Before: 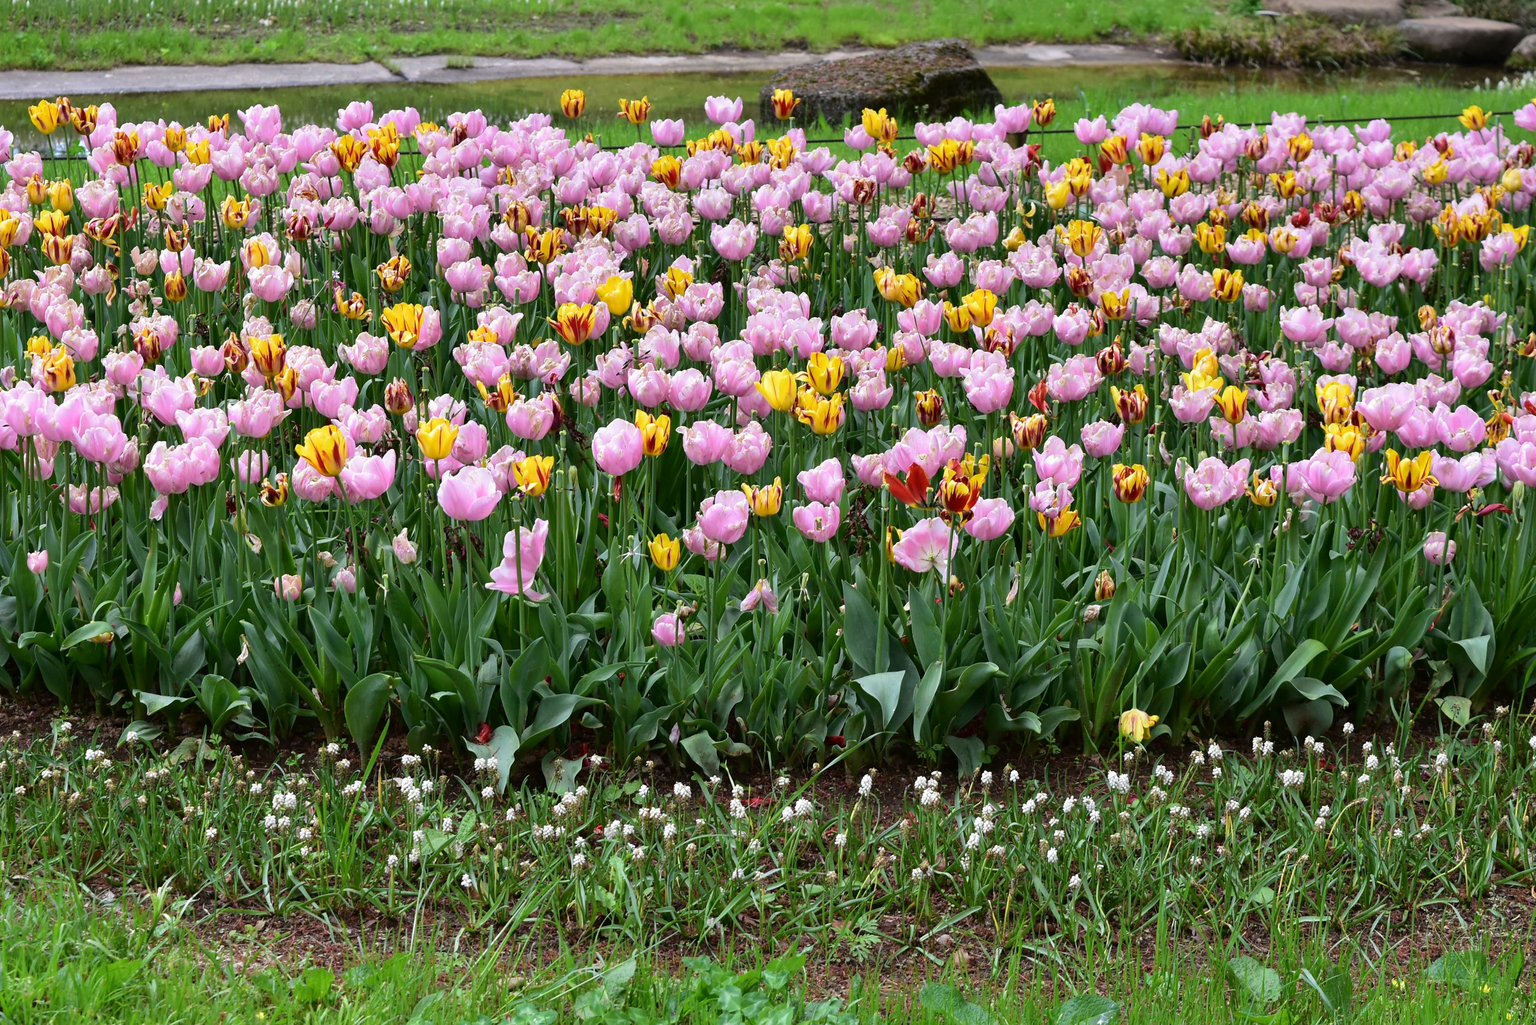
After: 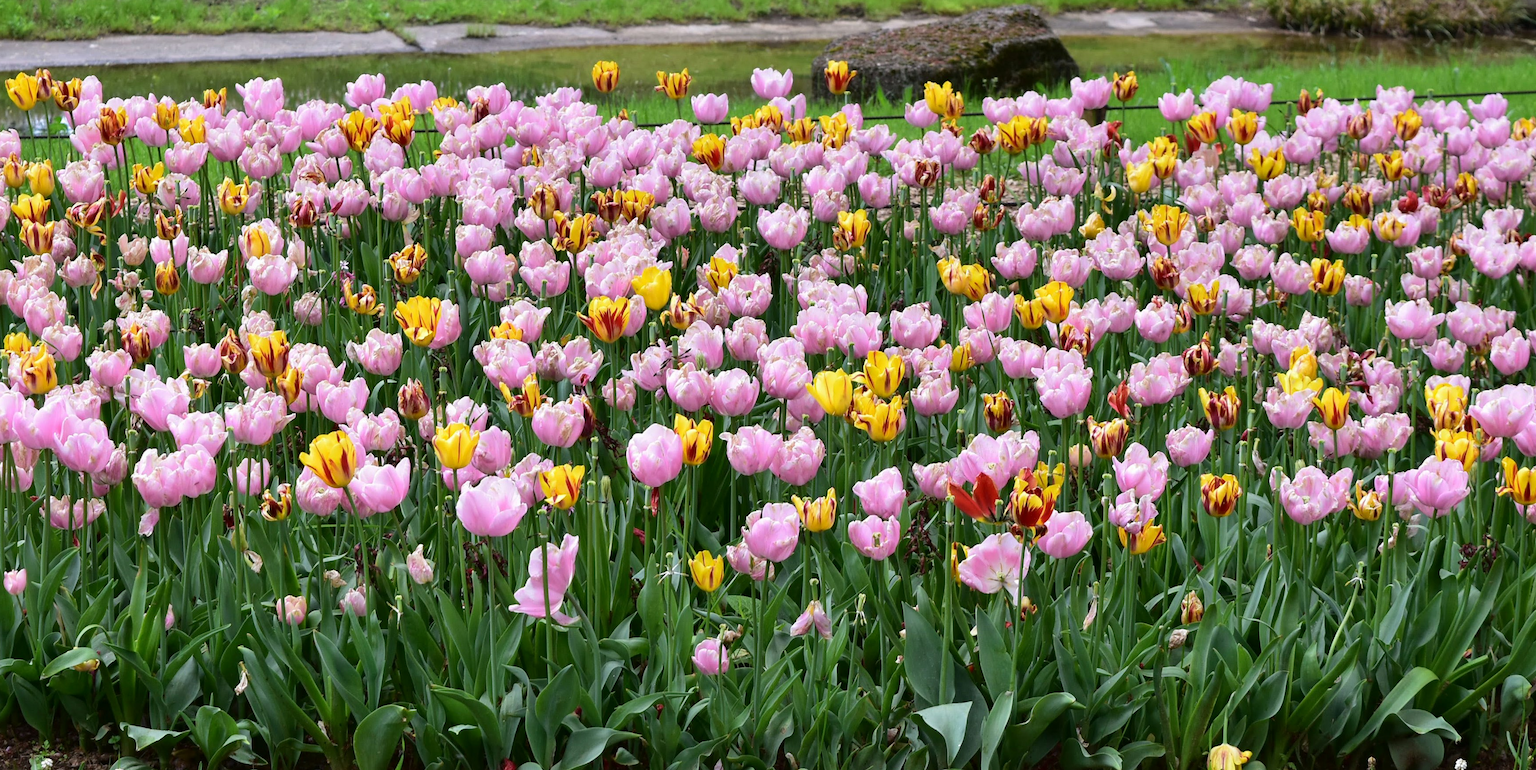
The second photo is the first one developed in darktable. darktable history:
crop: left 1.569%, top 3.367%, right 7.731%, bottom 28.428%
